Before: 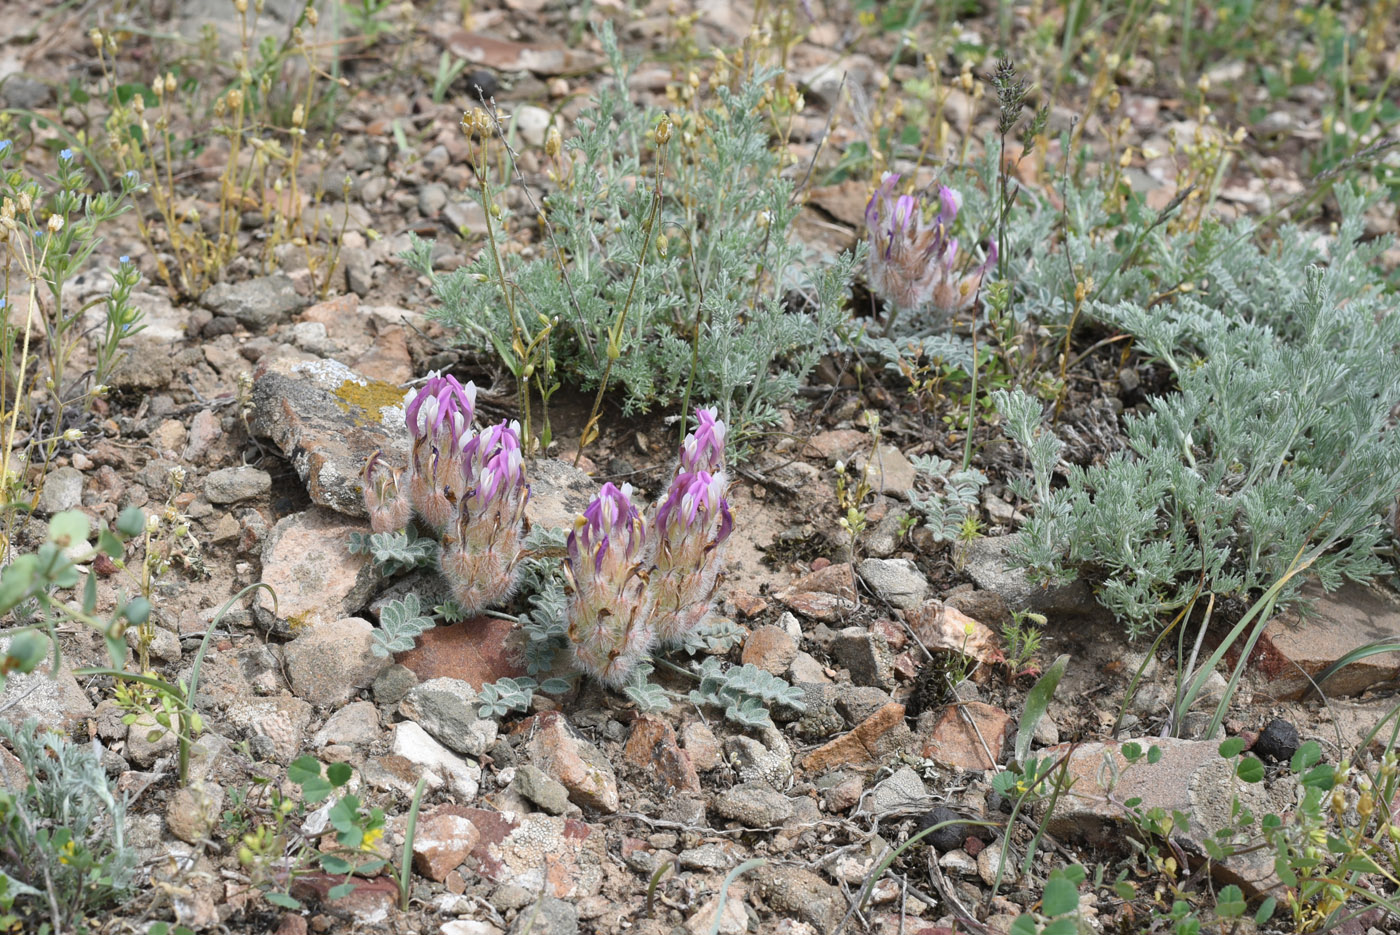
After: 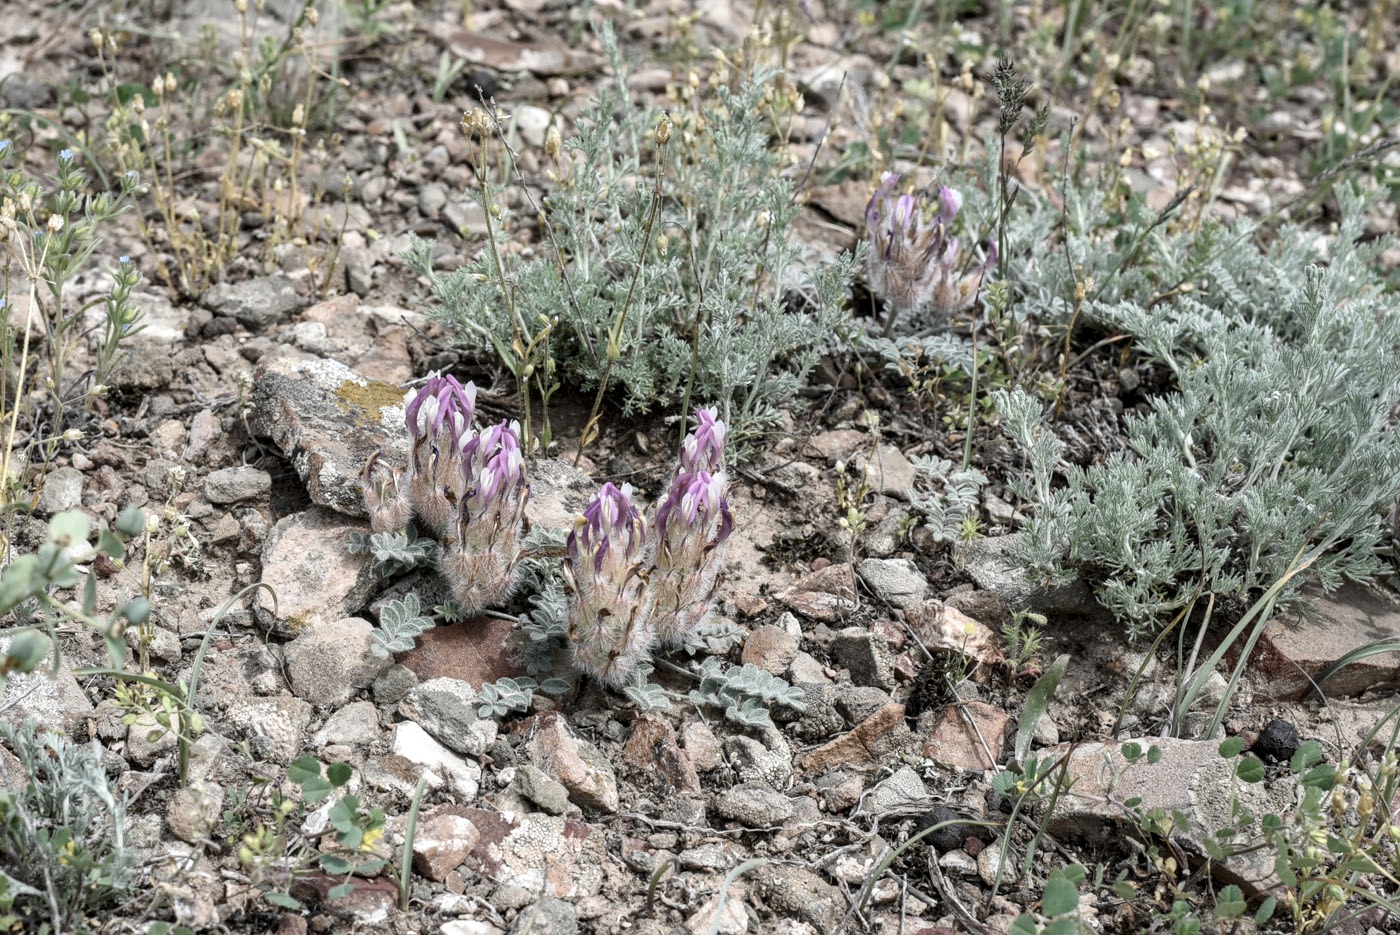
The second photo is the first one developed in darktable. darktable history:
local contrast: highlights 38%, shadows 61%, detail 137%, midtone range 0.508
contrast brightness saturation: contrast 0.099, saturation -0.354
